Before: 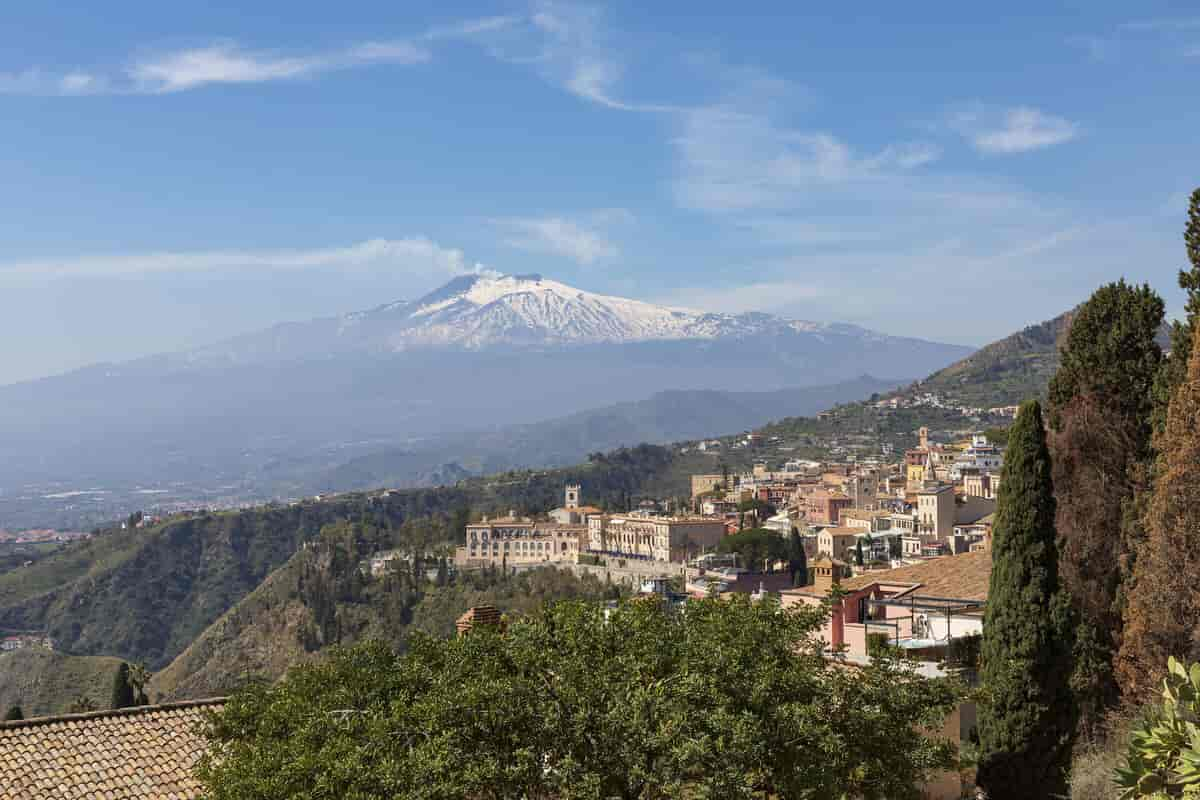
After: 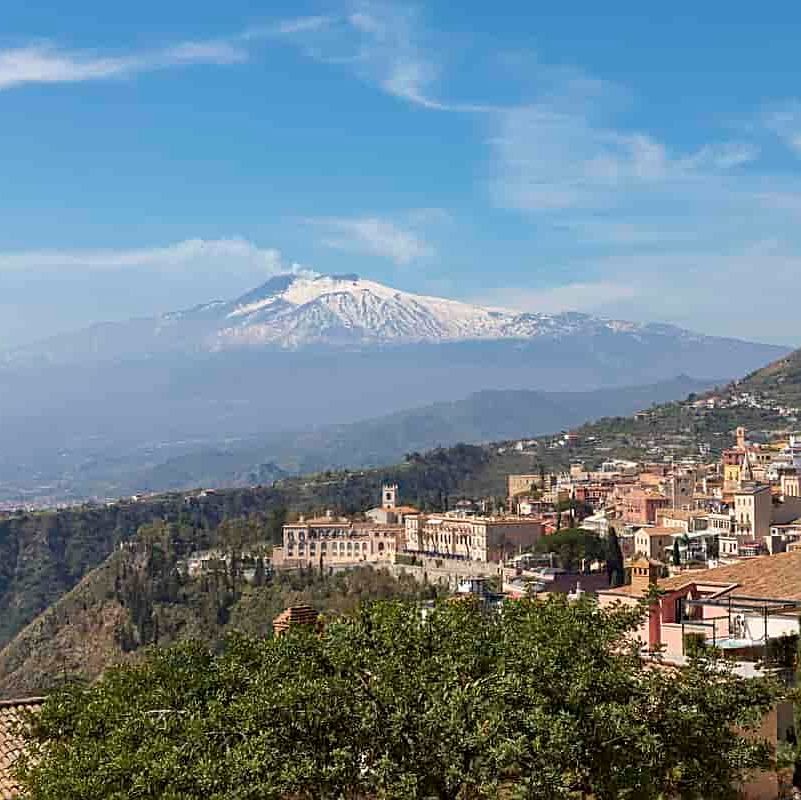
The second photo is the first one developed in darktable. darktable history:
crop and rotate: left 15.268%, right 17.918%
sharpen: on, module defaults
